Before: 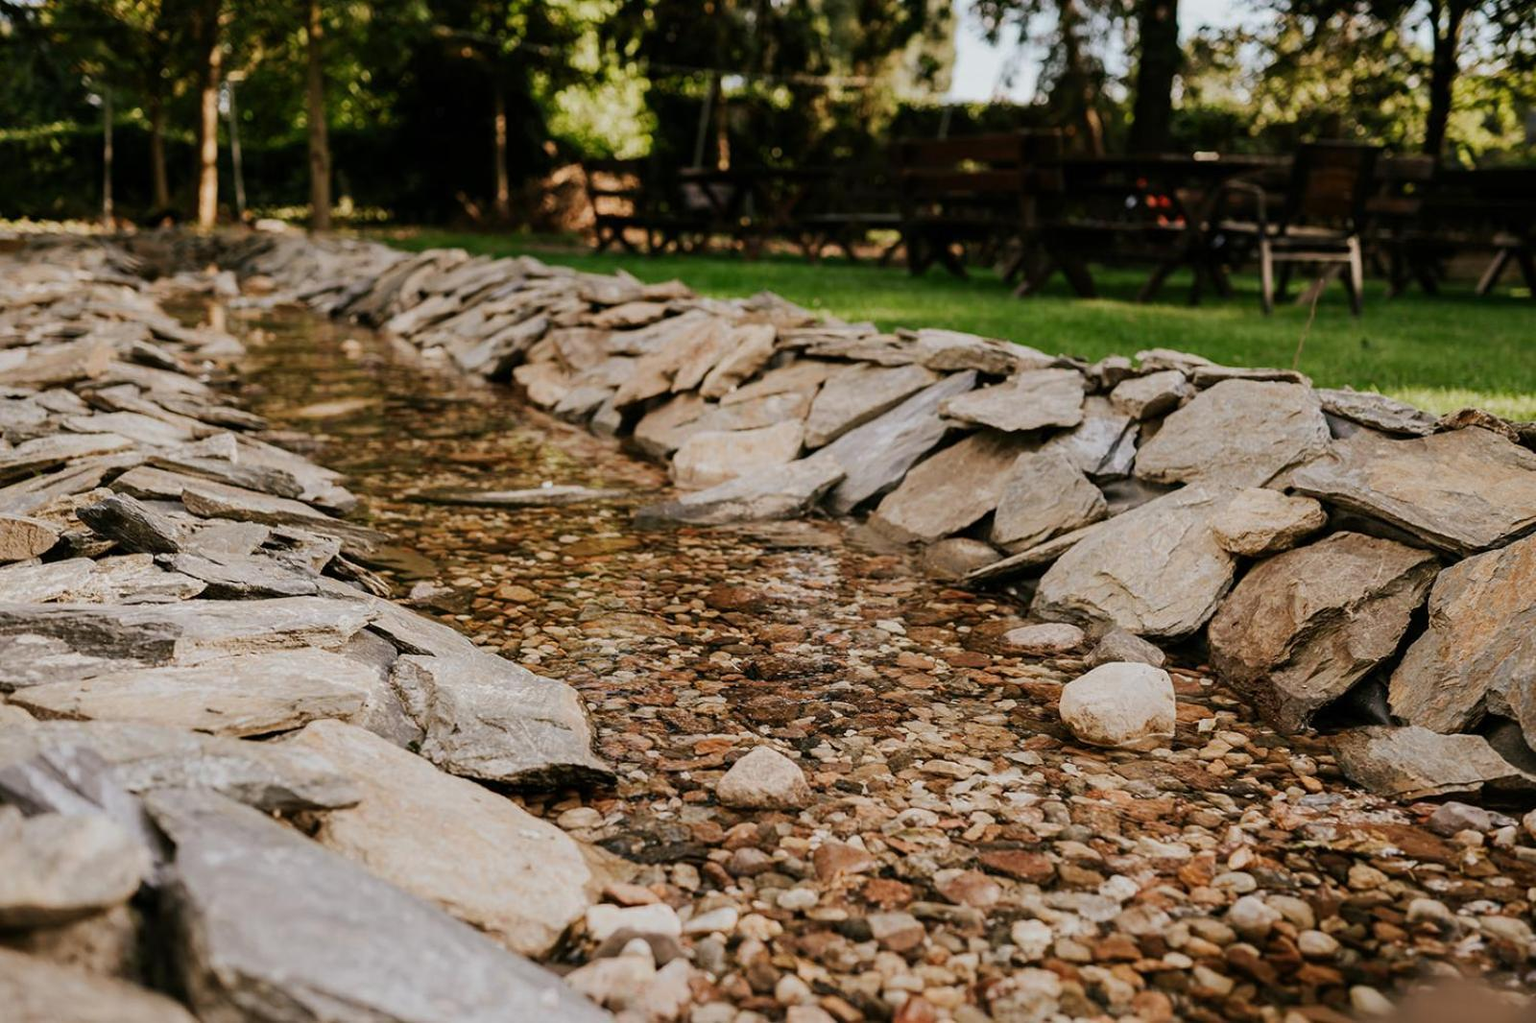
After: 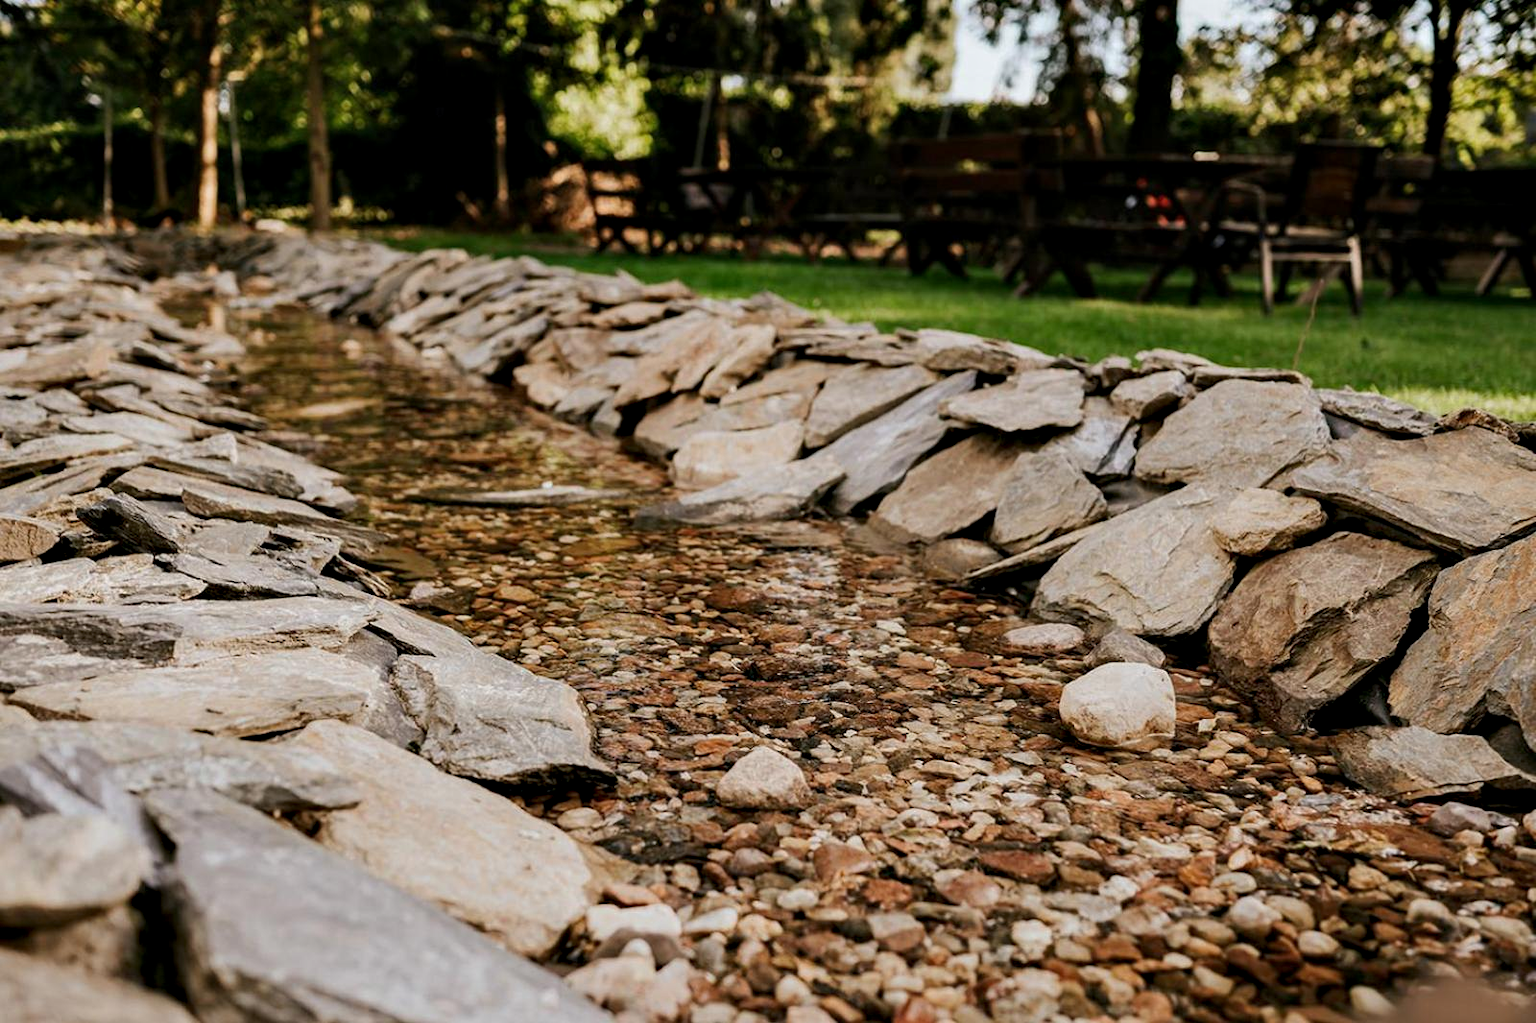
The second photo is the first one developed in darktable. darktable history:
contrast equalizer: octaves 7, y [[0.6 ×6], [0.55 ×6], [0 ×6], [0 ×6], [0 ×6]], mix 0.337
tone equalizer: on, module defaults
